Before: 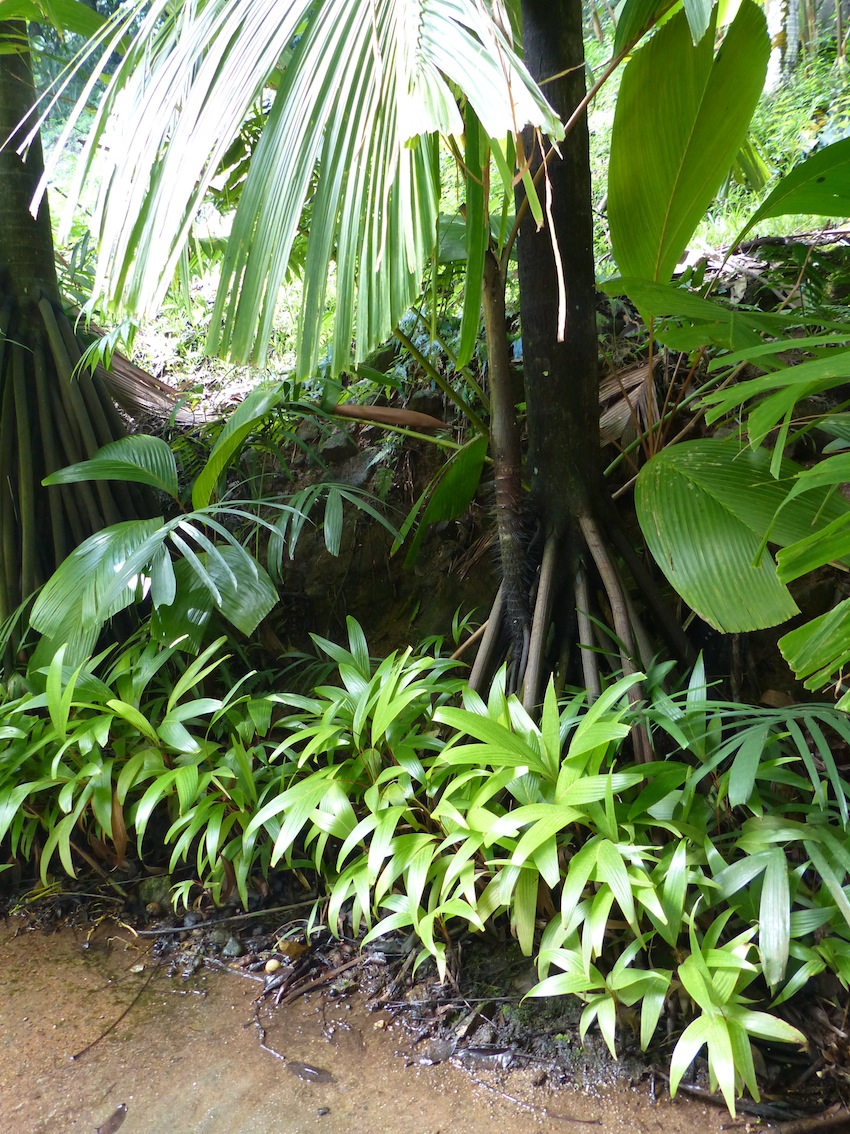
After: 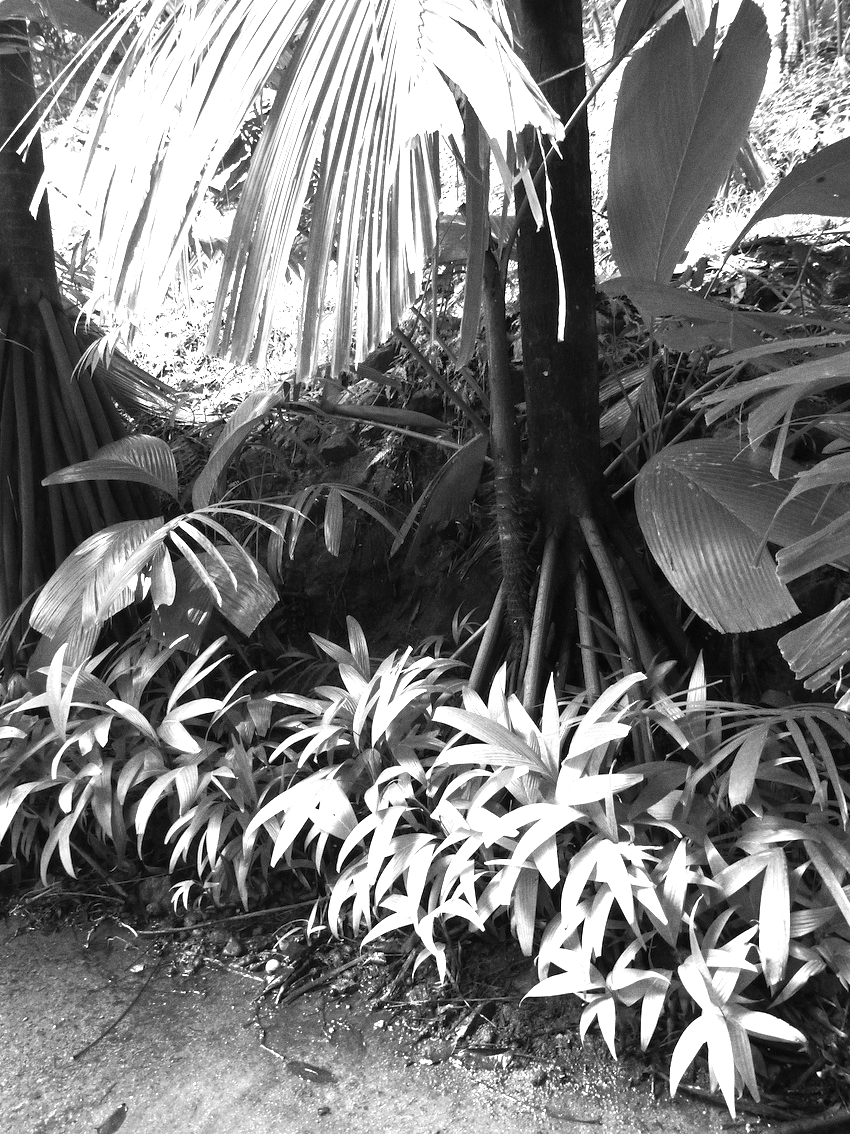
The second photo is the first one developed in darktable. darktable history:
grain: coarseness 0.09 ISO
monochrome: a -6.99, b 35.61, size 1.4
exposure: exposure 0.74 EV, compensate highlight preservation false
rgb curve: curves: ch0 [(0, 0) (0.415, 0.237) (1, 1)]
